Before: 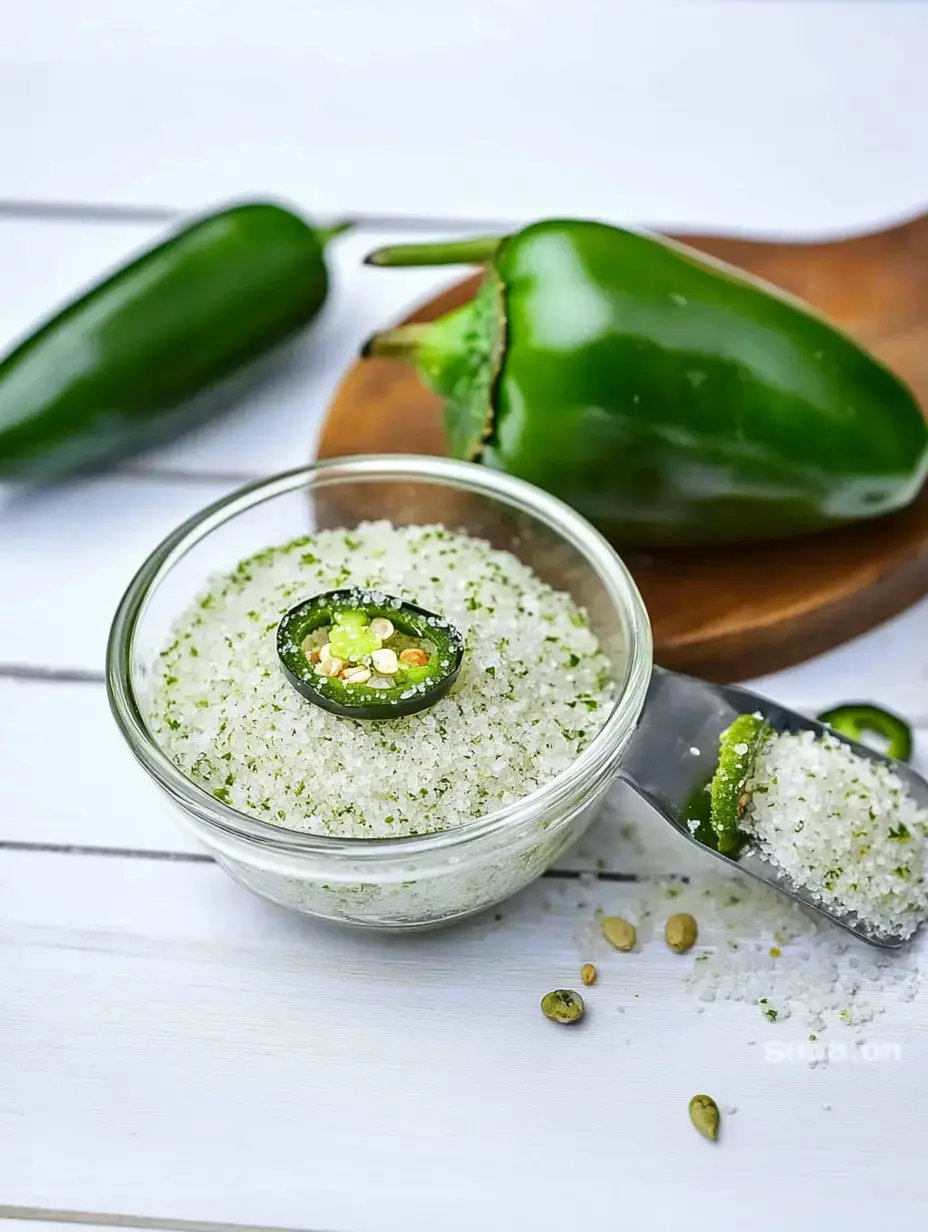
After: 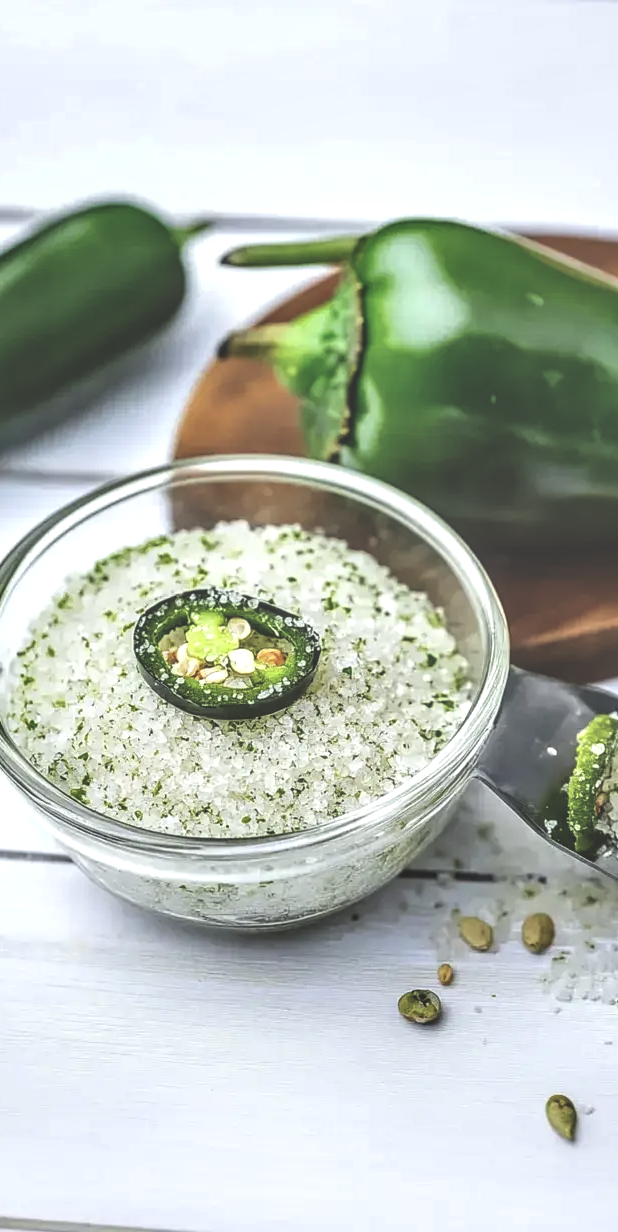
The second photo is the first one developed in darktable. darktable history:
exposure: black level correction -0.087, compensate highlight preservation false
crop and rotate: left 15.464%, right 17.836%
local contrast: highlights 21%, shadows 71%, detail 170%
